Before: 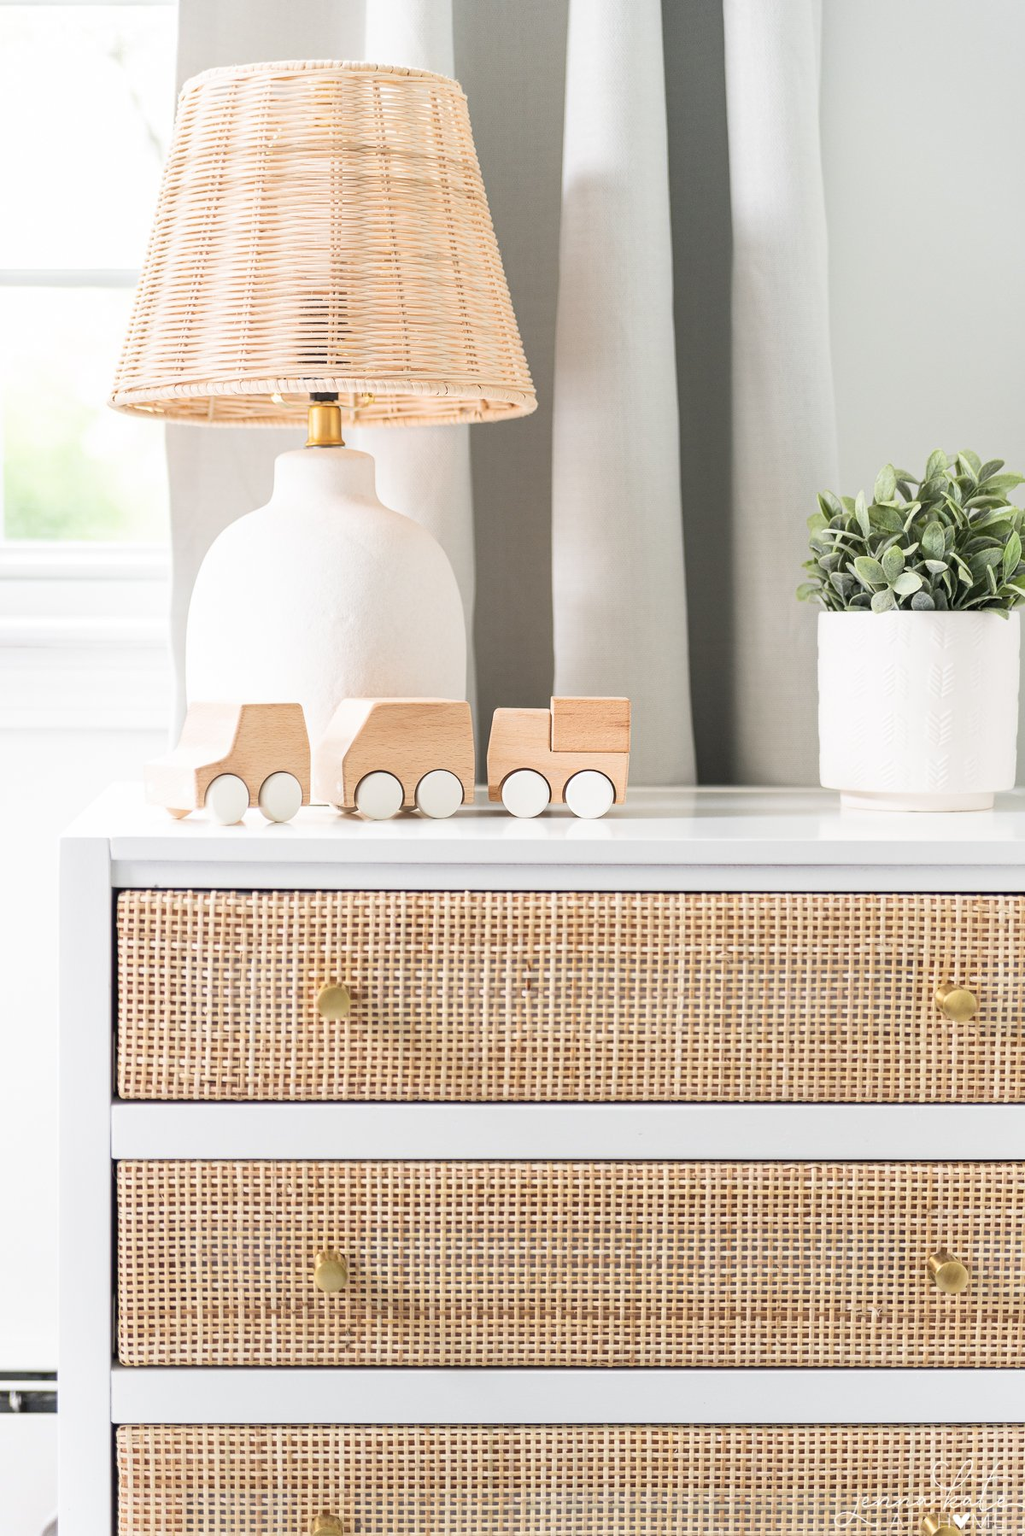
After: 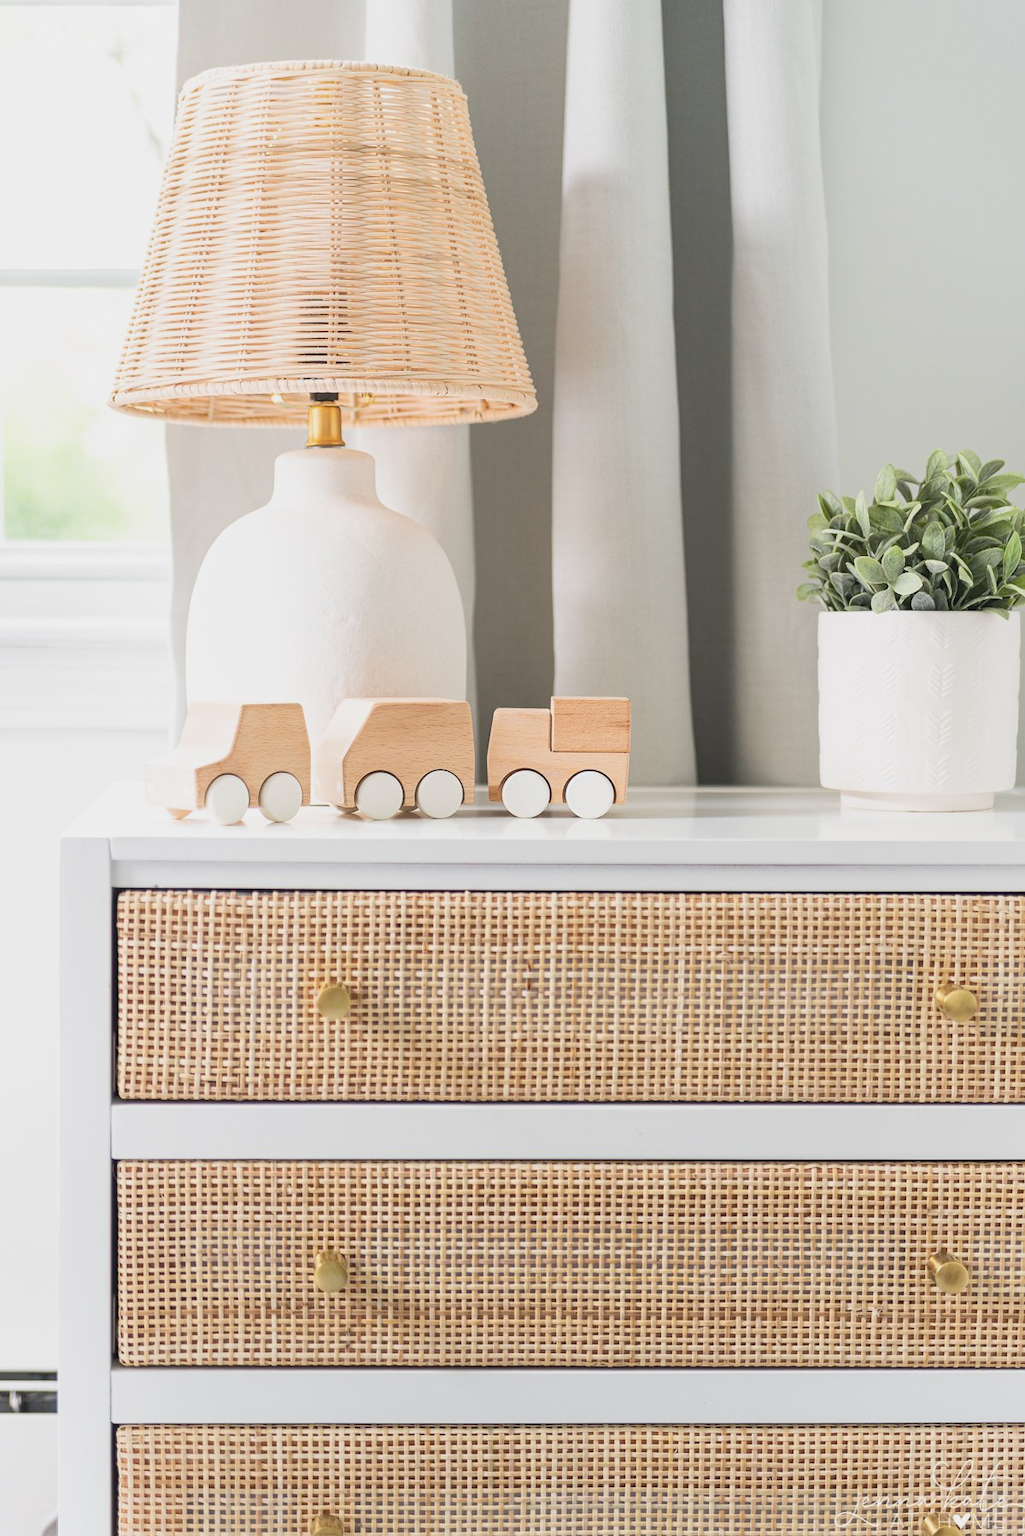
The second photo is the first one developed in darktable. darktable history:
contrast brightness saturation: contrast -0.117
